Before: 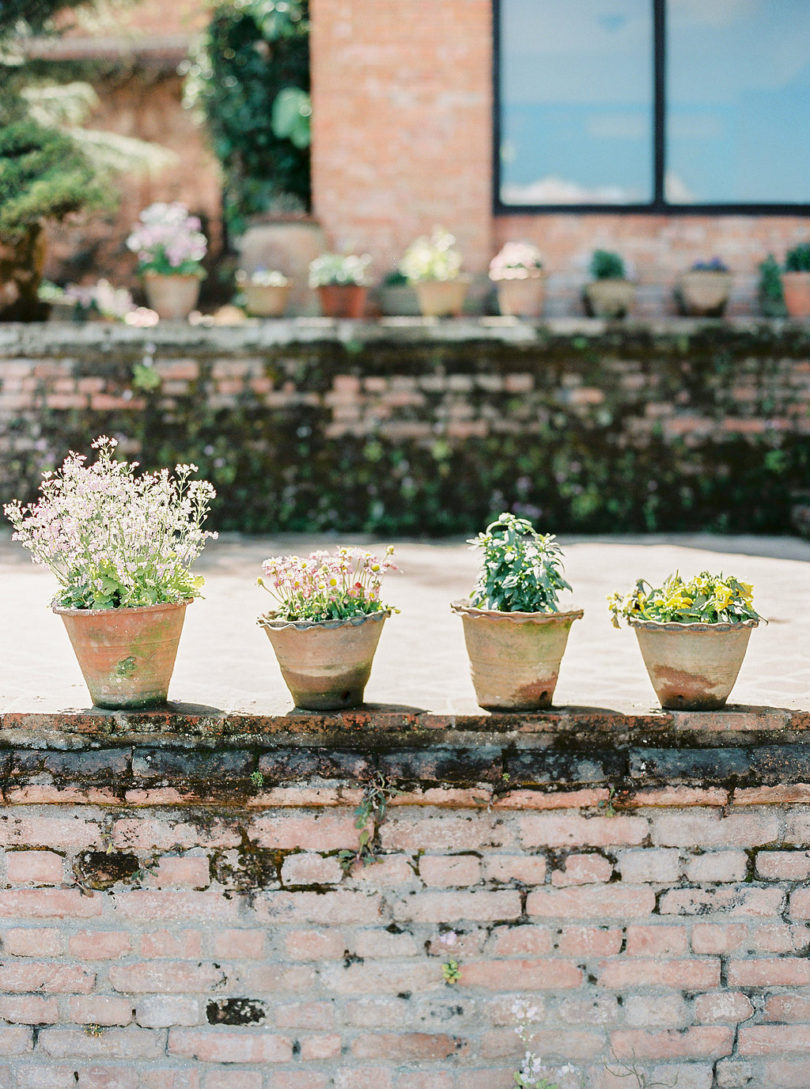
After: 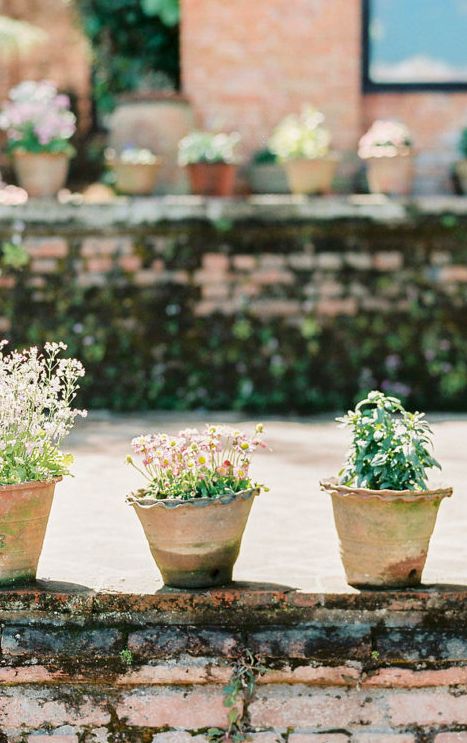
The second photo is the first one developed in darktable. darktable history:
velvia: strength 15%
crop: left 16.202%, top 11.208%, right 26.045%, bottom 20.557%
white balance: emerald 1
